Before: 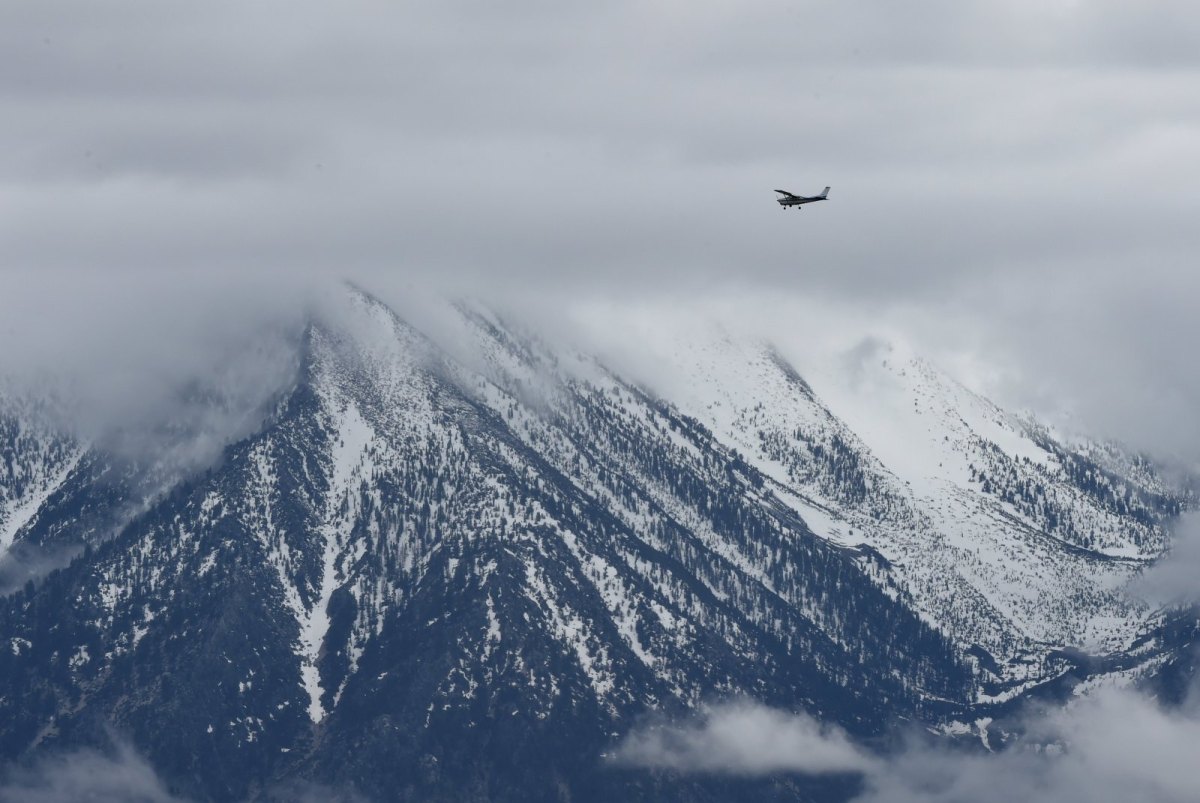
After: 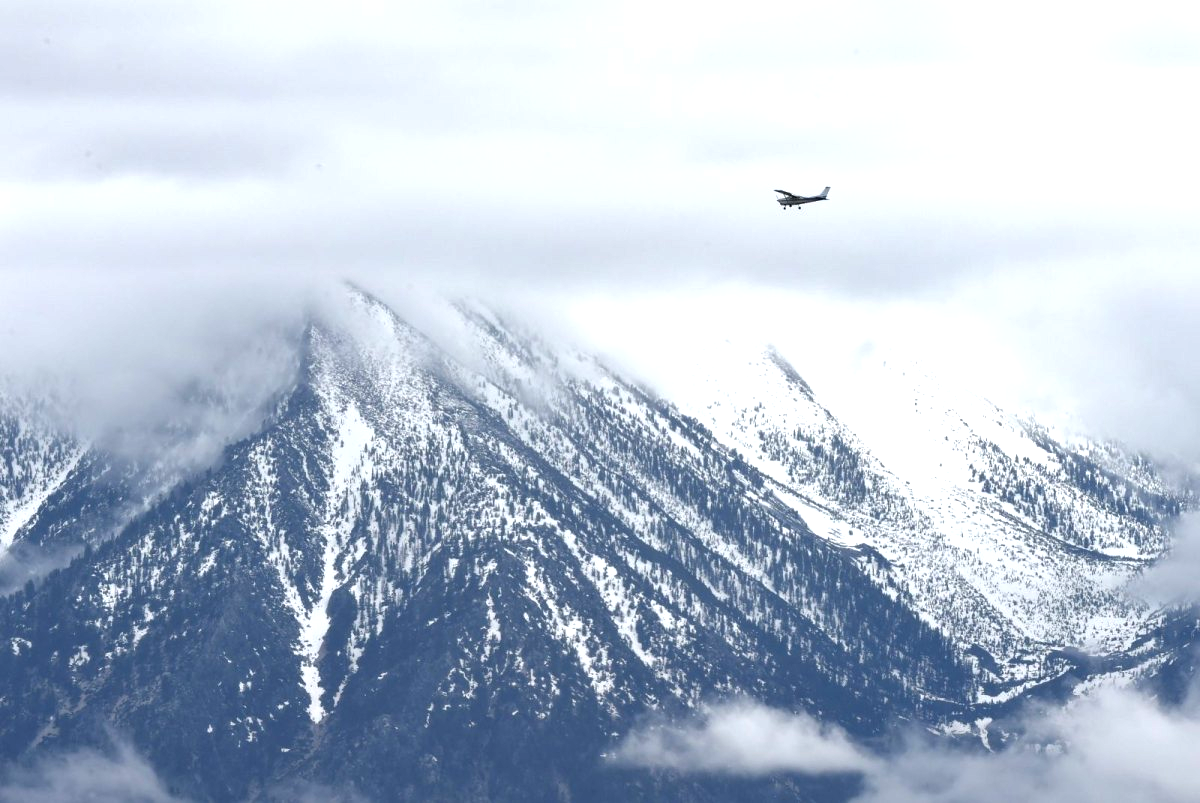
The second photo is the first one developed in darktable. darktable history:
exposure: black level correction 0, exposure 1.1 EV, compensate exposure bias true, compensate highlight preservation false
shadows and highlights: shadows 25, highlights -25
